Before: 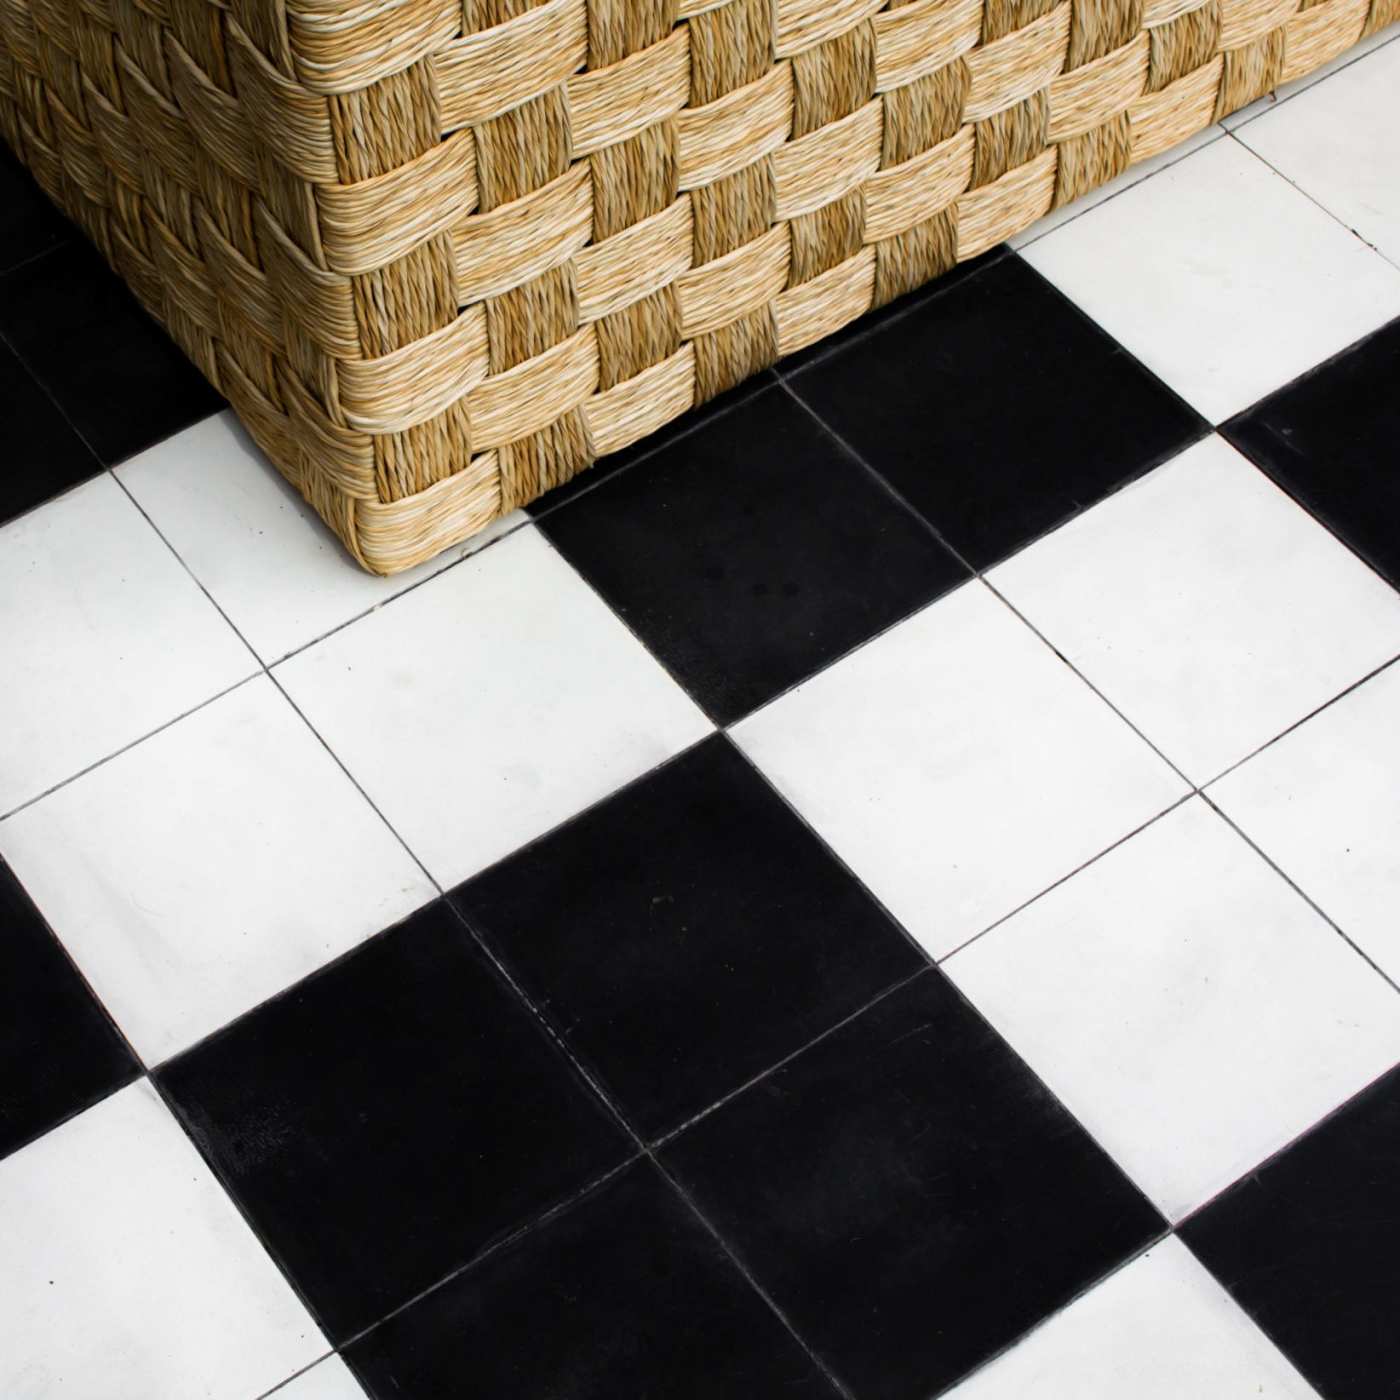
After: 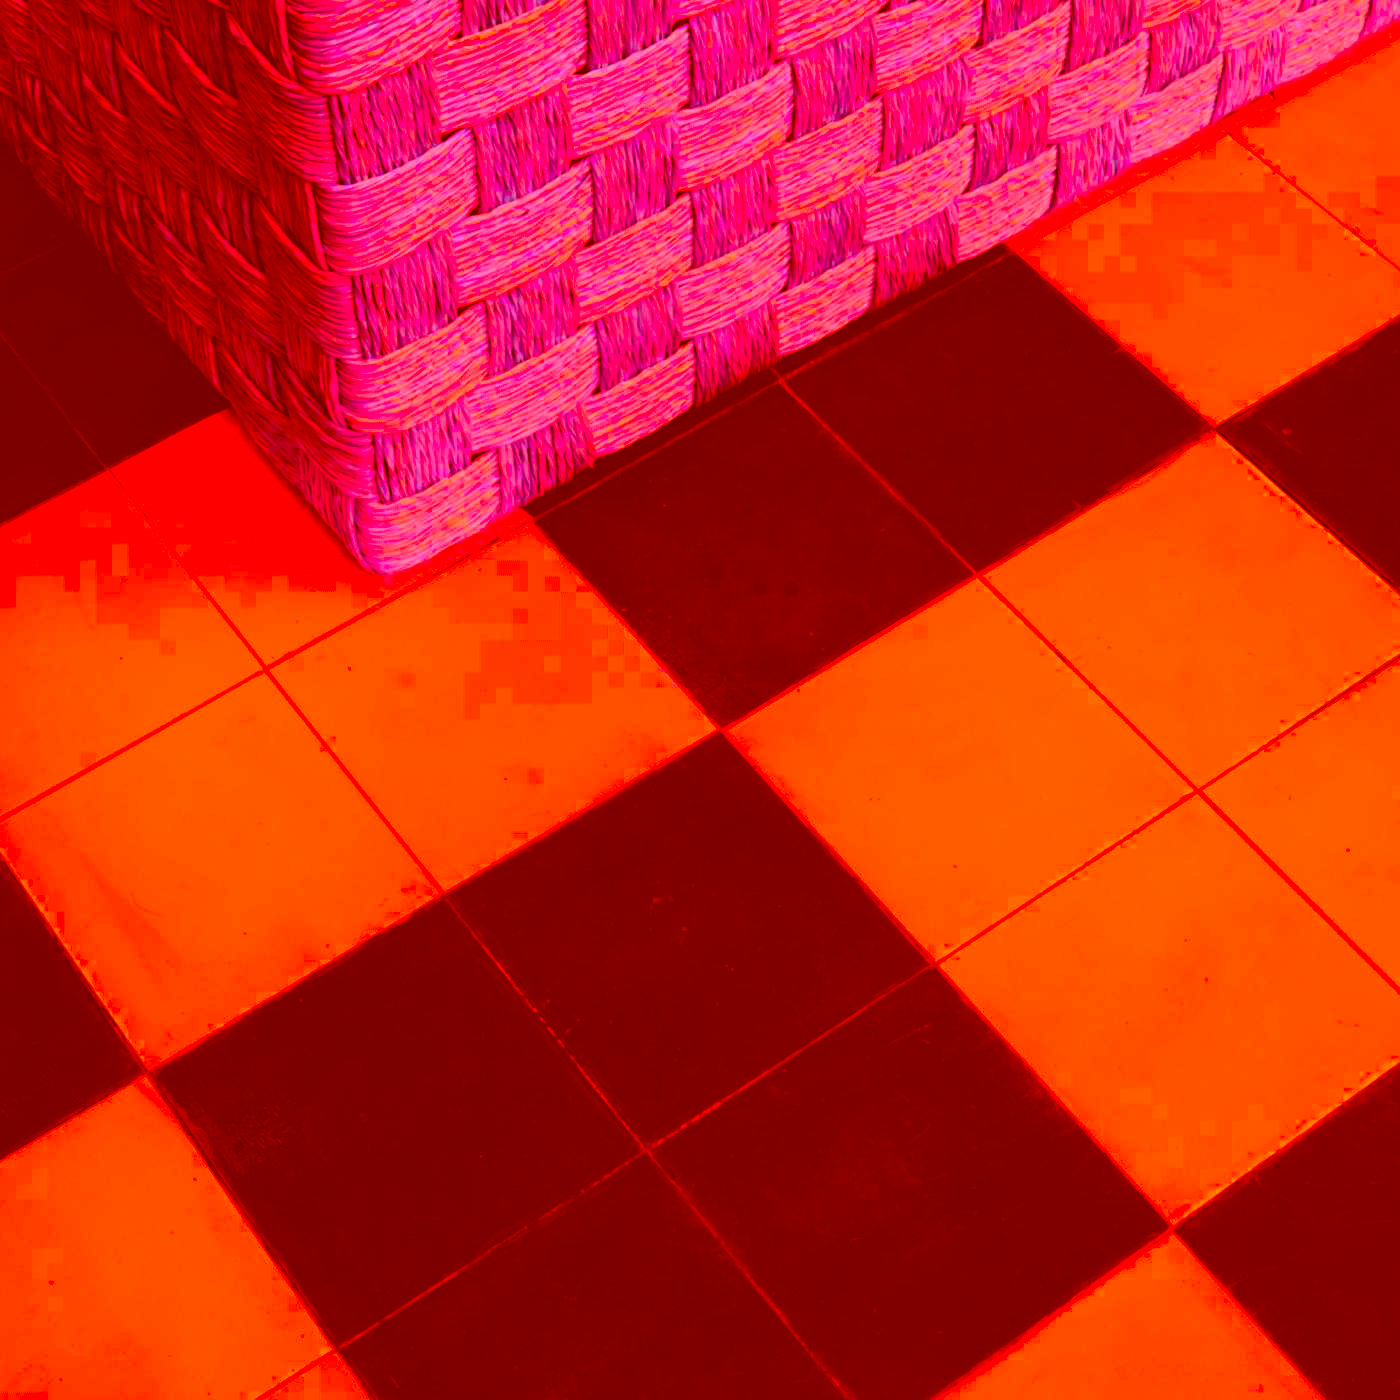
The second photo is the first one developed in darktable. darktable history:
color correction: highlights a* -39.14, highlights b* -39.44, shadows a* -39.75, shadows b* -39.94, saturation -2.96
